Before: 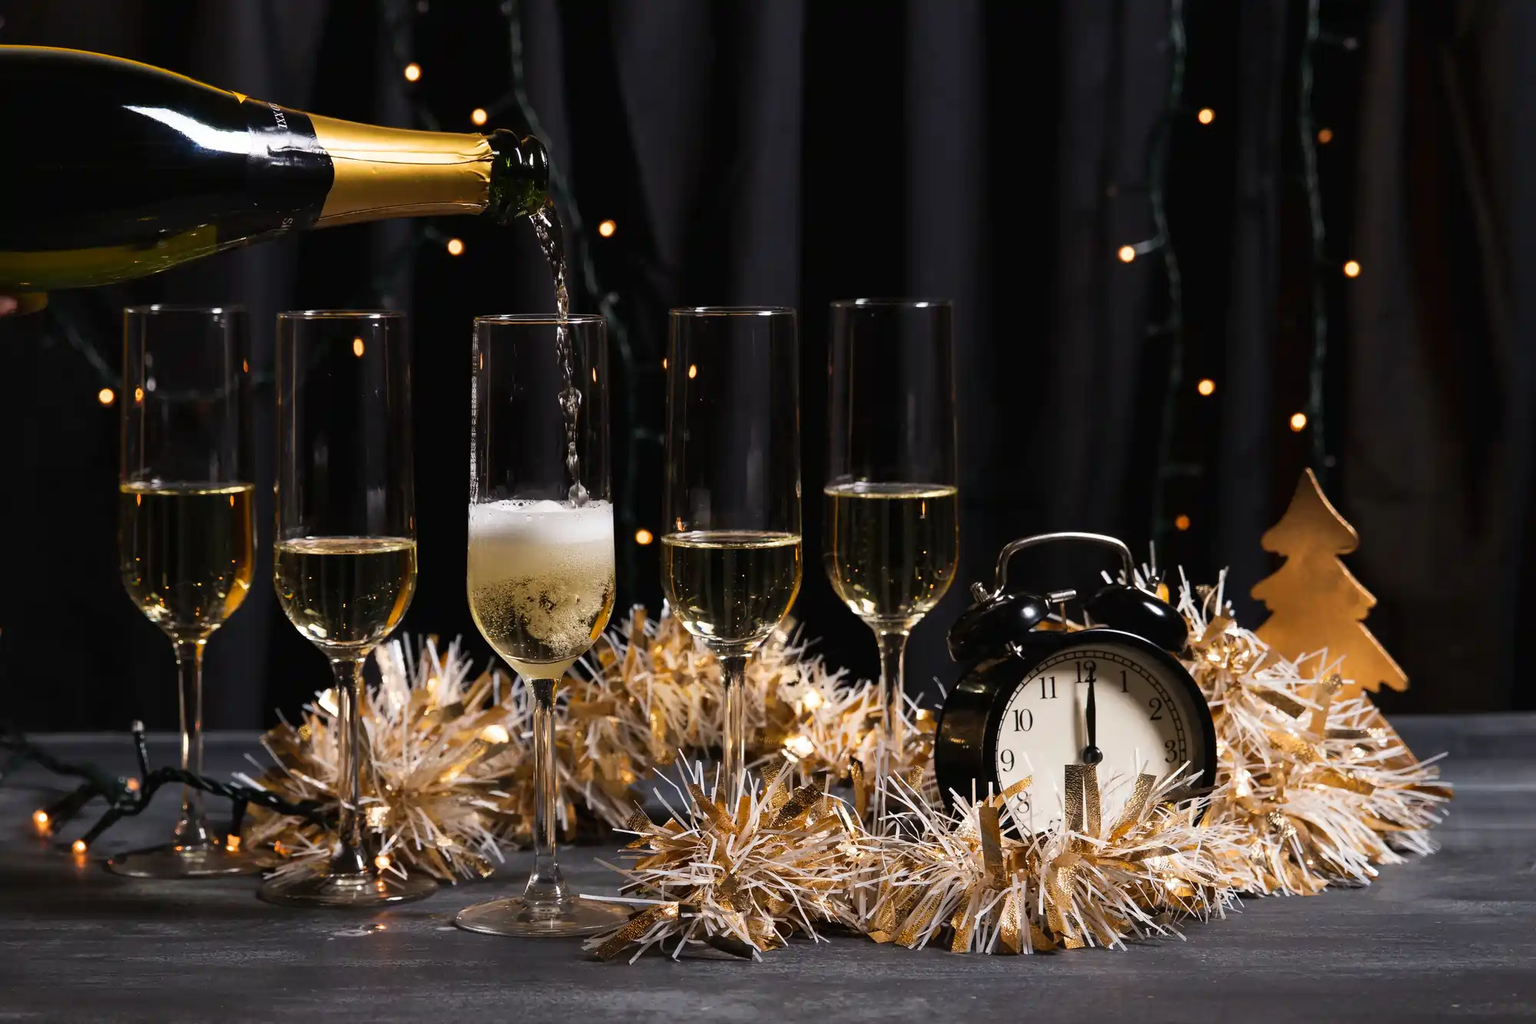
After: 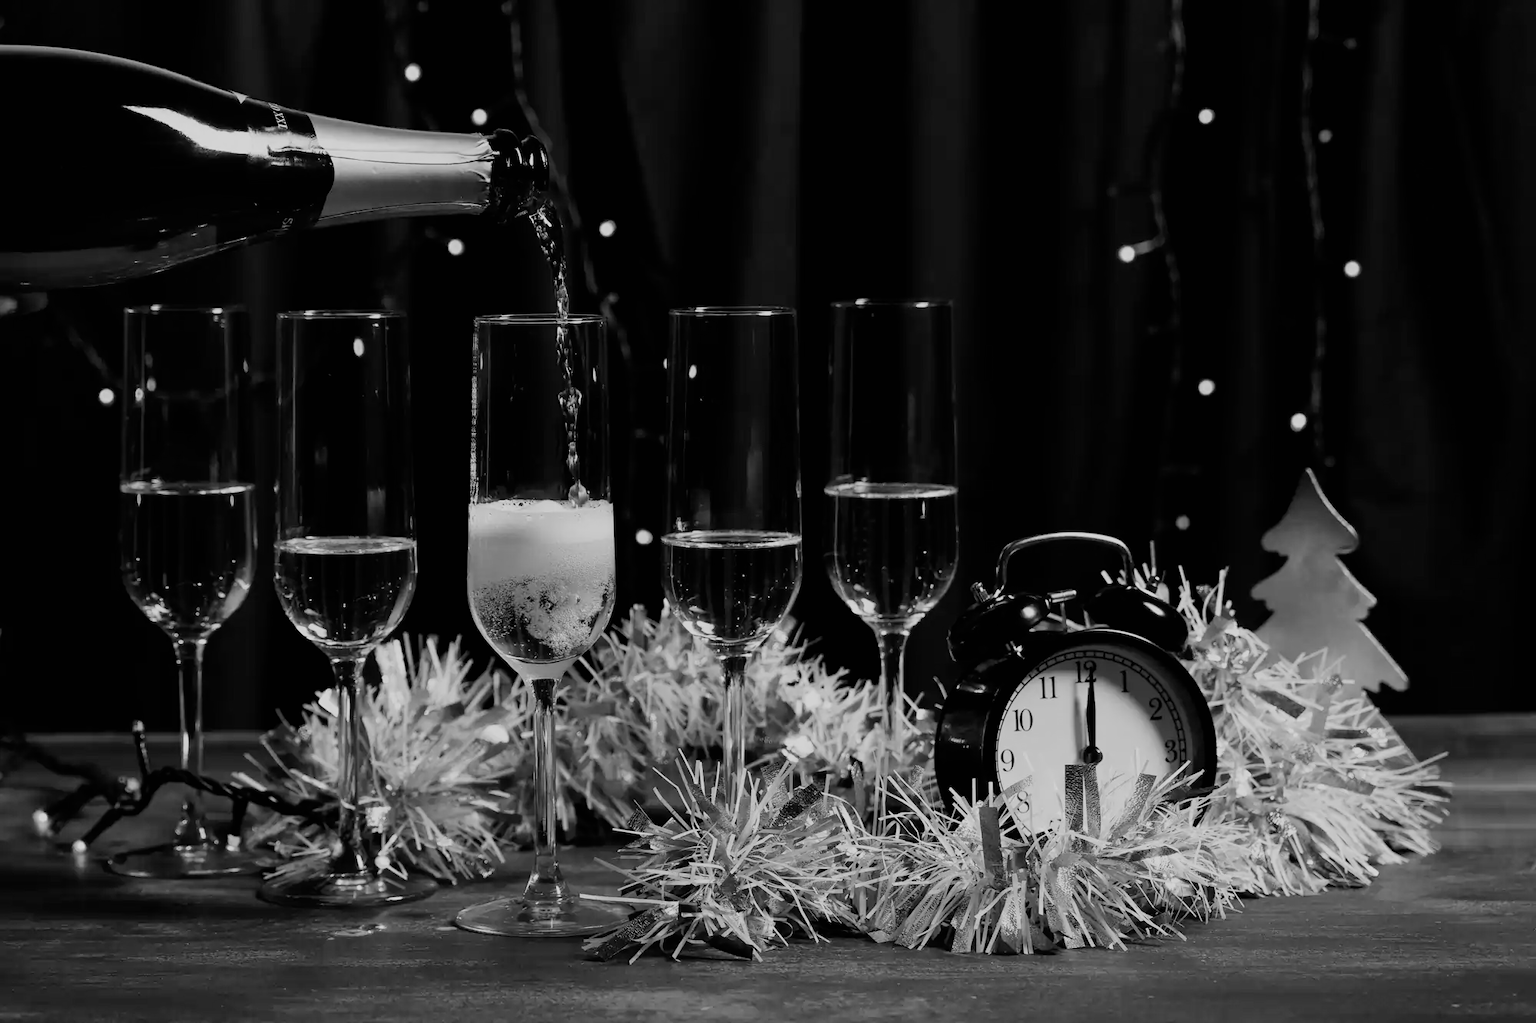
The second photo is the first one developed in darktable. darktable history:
monochrome: a -3.63, b -0.465
filmic rgb: black relative exposure -7.65 EV, white relative exposure 4.56 EV, hardness 3.61
